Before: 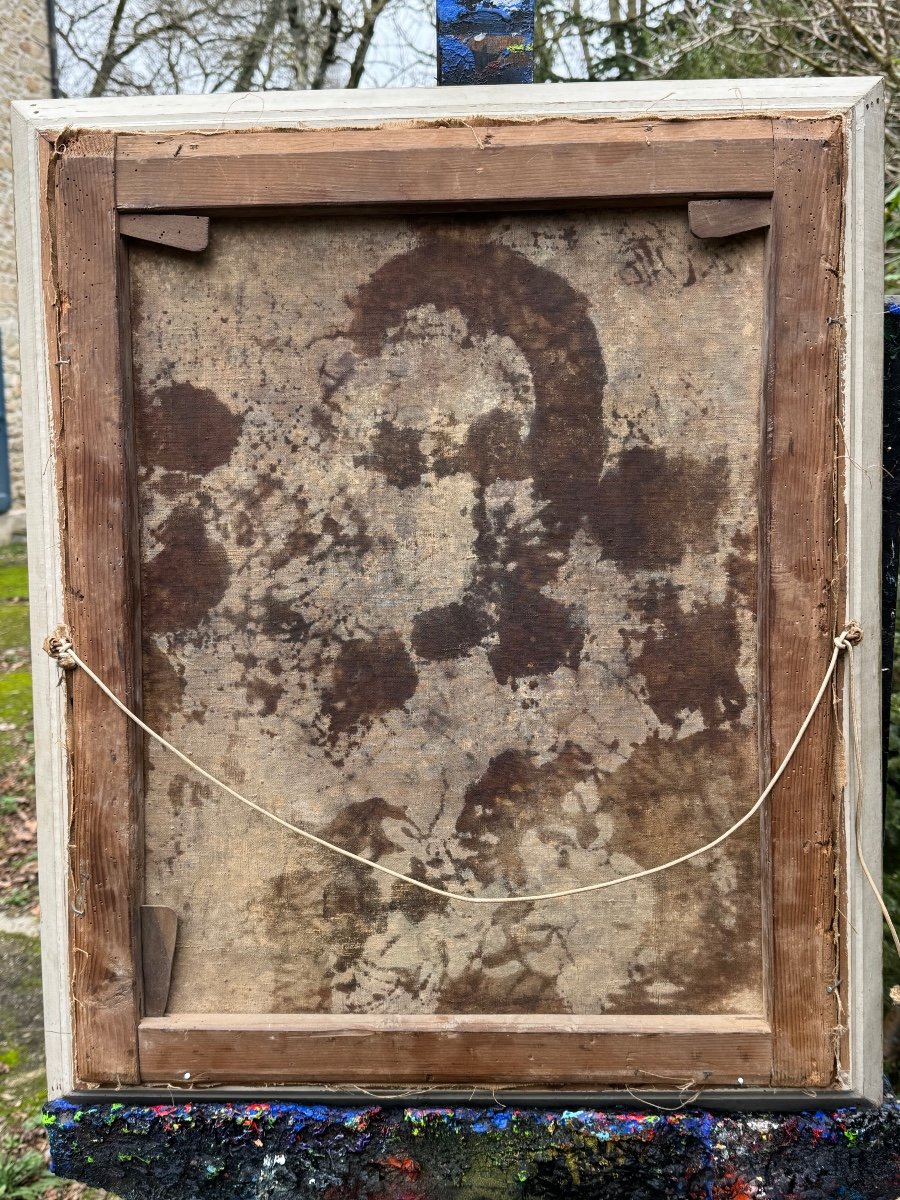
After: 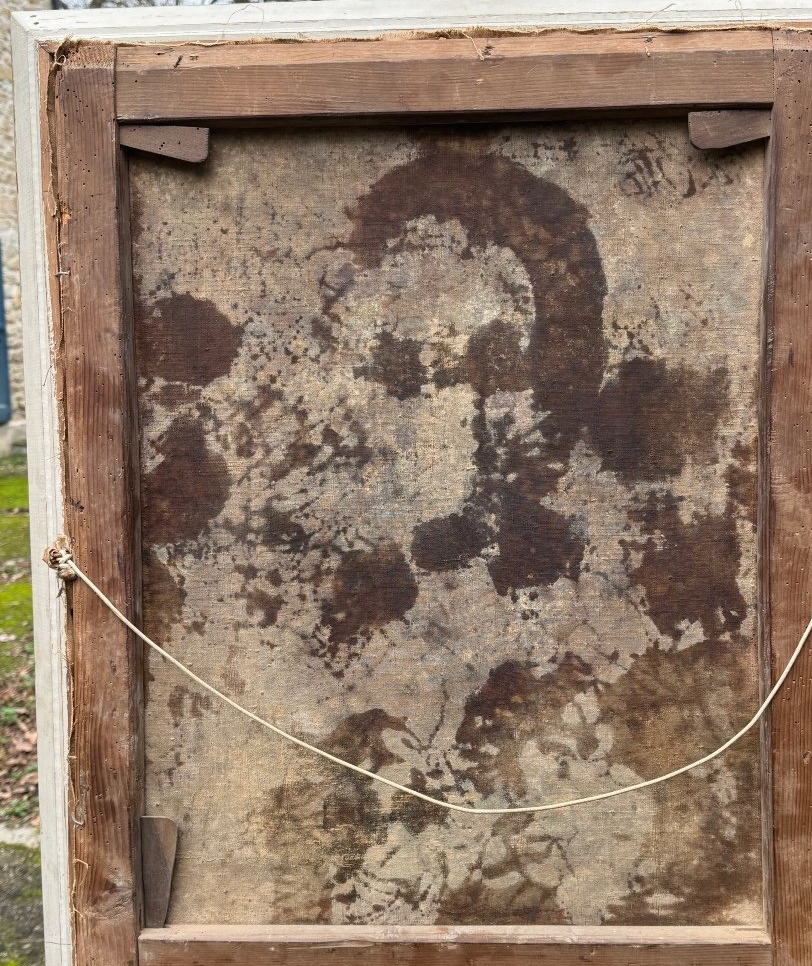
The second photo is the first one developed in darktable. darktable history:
crop: top 7.49%, right 9.717%, bottom 11.943%
local contrast: mode bilateral grid, contrast 100, coarseness 100, detail 94%, midtone range 0.2
